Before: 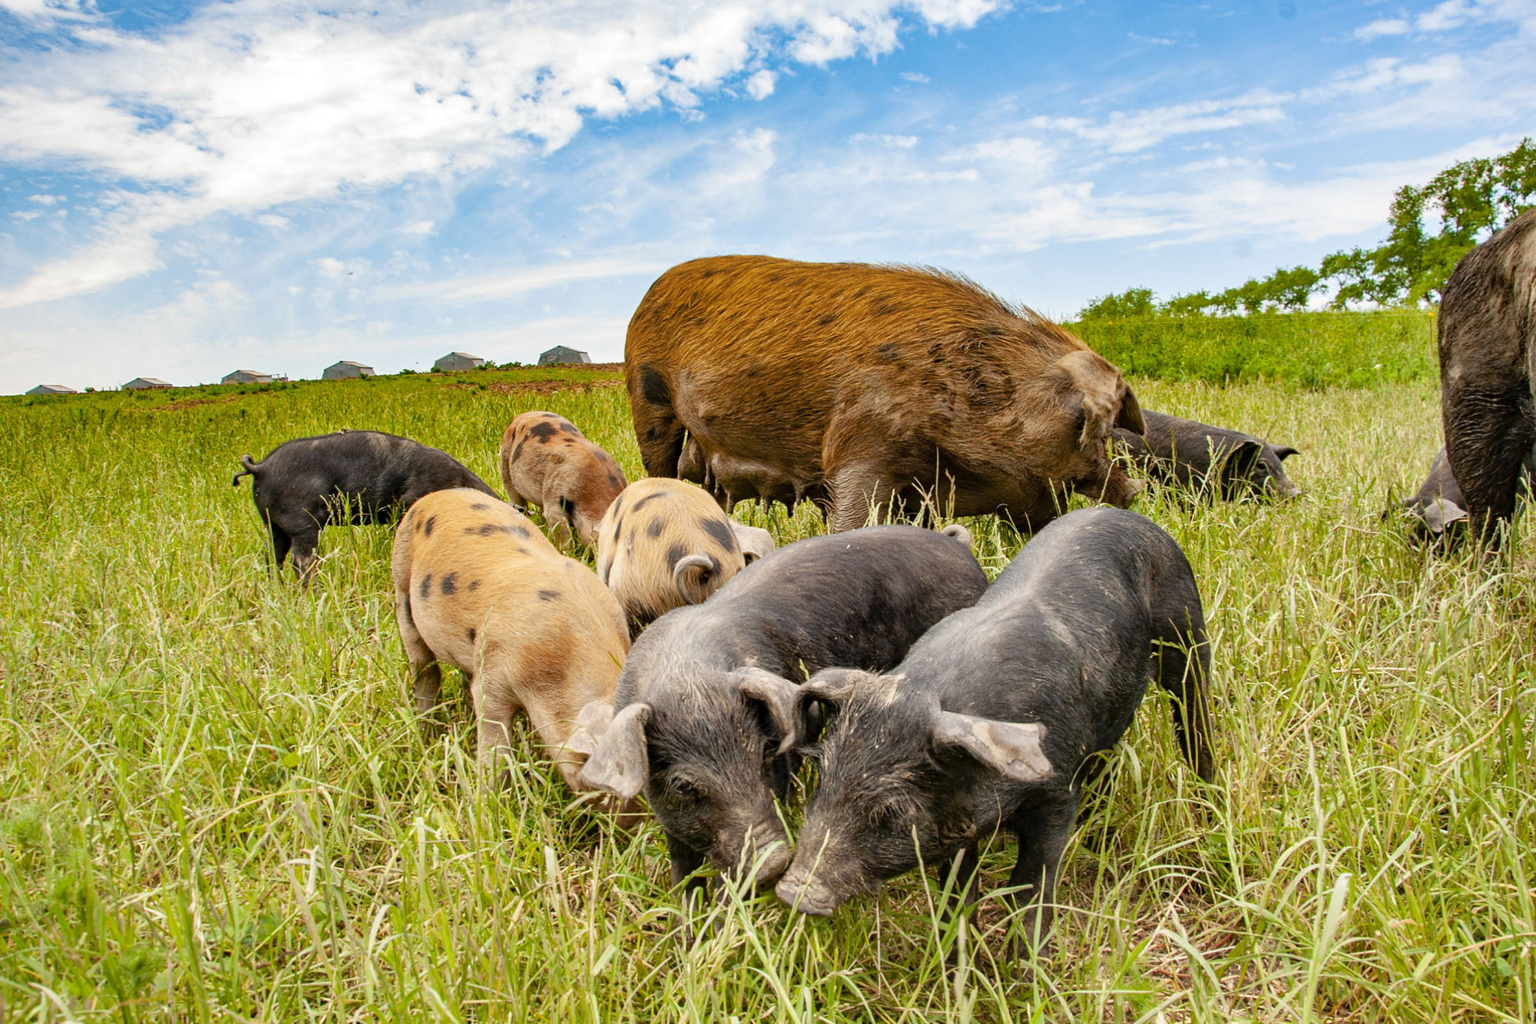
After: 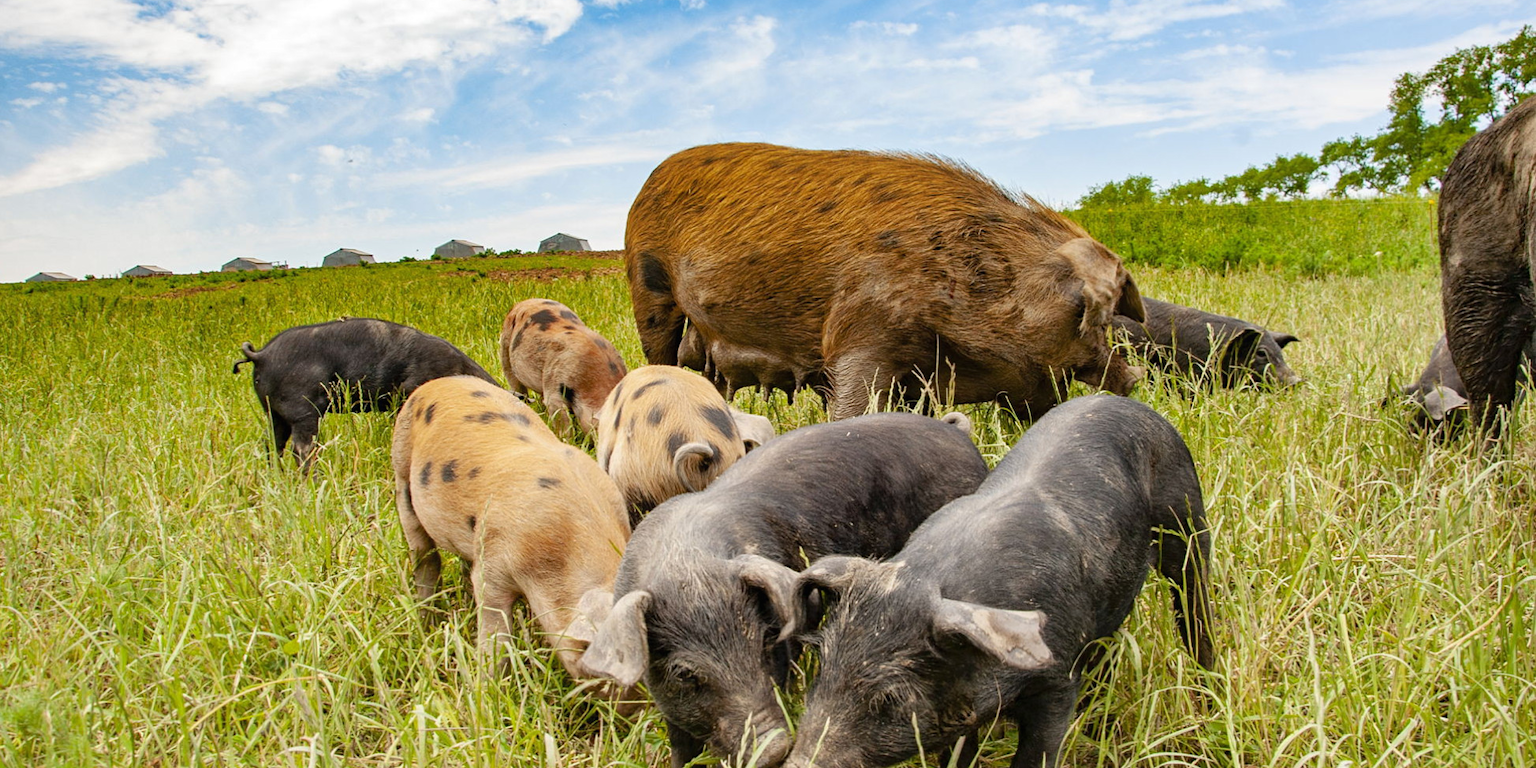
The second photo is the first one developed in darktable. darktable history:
crop: top 11.041%, bottom 13.876%
contrast equalizer: y [[0.536, 0.565, 0.581, 0.516, 0.52, 0.491], [0.5 ×6], [0.5 ×6], [0 ×6], [0 ×6]], mix -0.093
